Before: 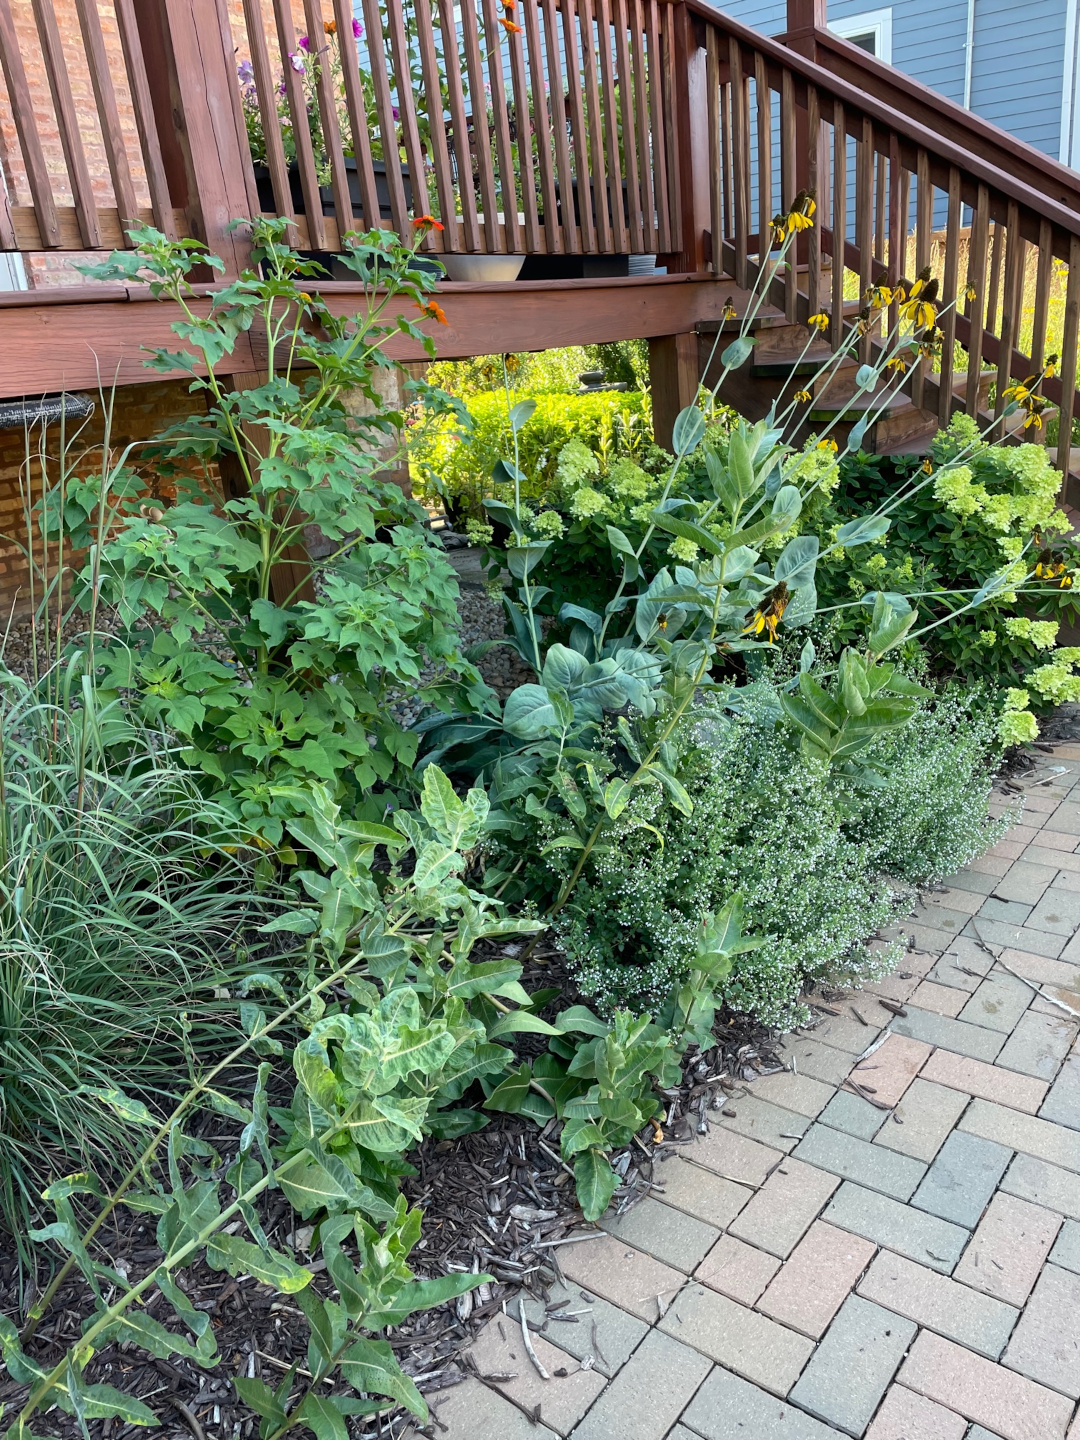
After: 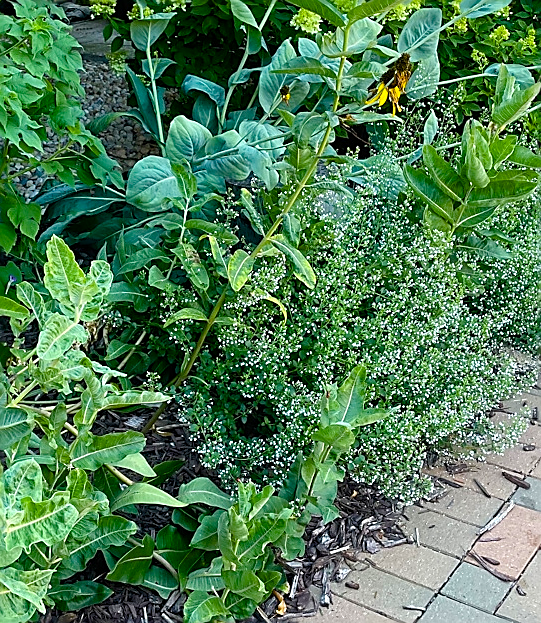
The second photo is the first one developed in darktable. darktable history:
sharpen: radius 1.386, amount 1.259, threshold 0.718
color balance rgb: linear chroma grading › global chroma 9.661%, perceptual saturation grading › global saturation 34.85%, perceptual saturation grading › highlights -29.851%, perceptual saturation grading › shadows 34.77%, global vibrance 20%
crop: left 34.974%, top 36.721%, right 14.859%, bottom 19.989%
